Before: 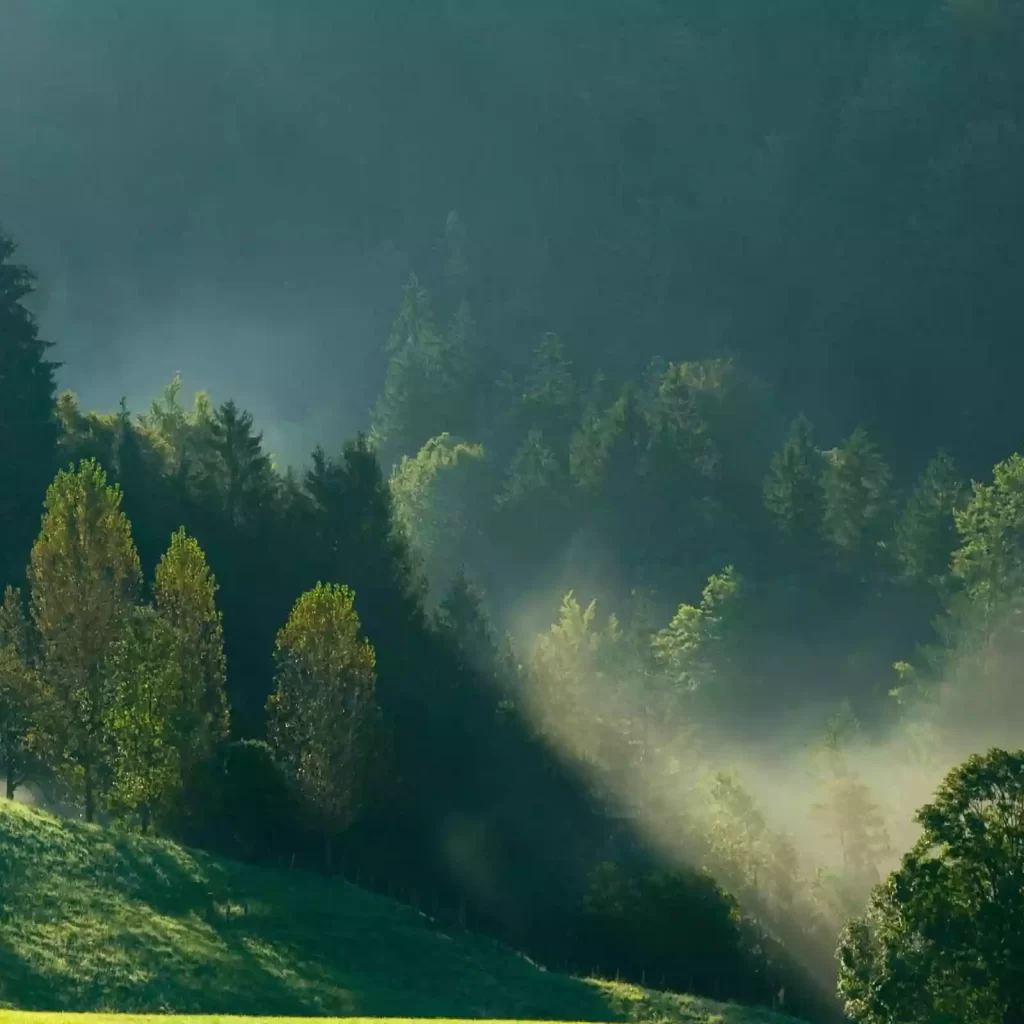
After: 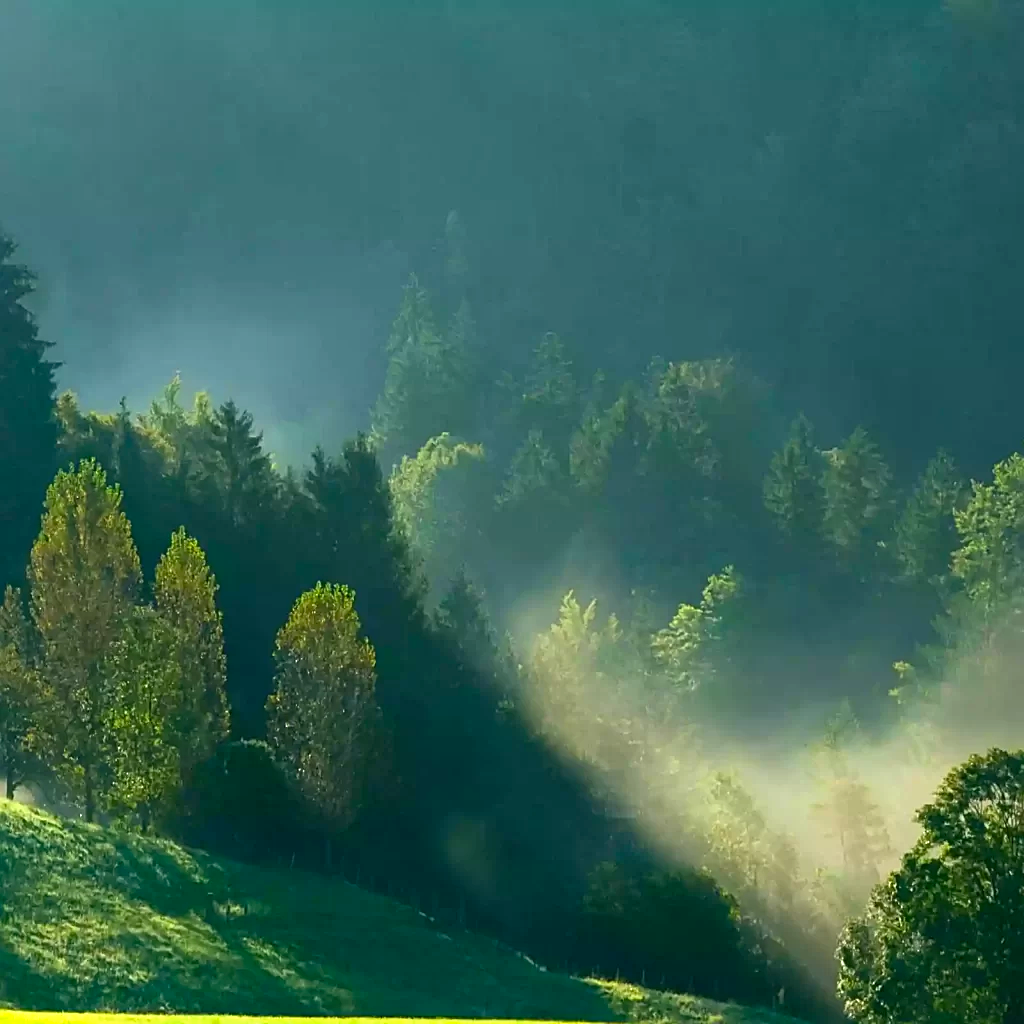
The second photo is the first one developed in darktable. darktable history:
exposure: black level correction 0.001, exposure 0.5 EV, compensate exposure bias true, compensate highlight preservation false
sharpen: on, module defaults
contrast brightness saturation: saturation 0.18
